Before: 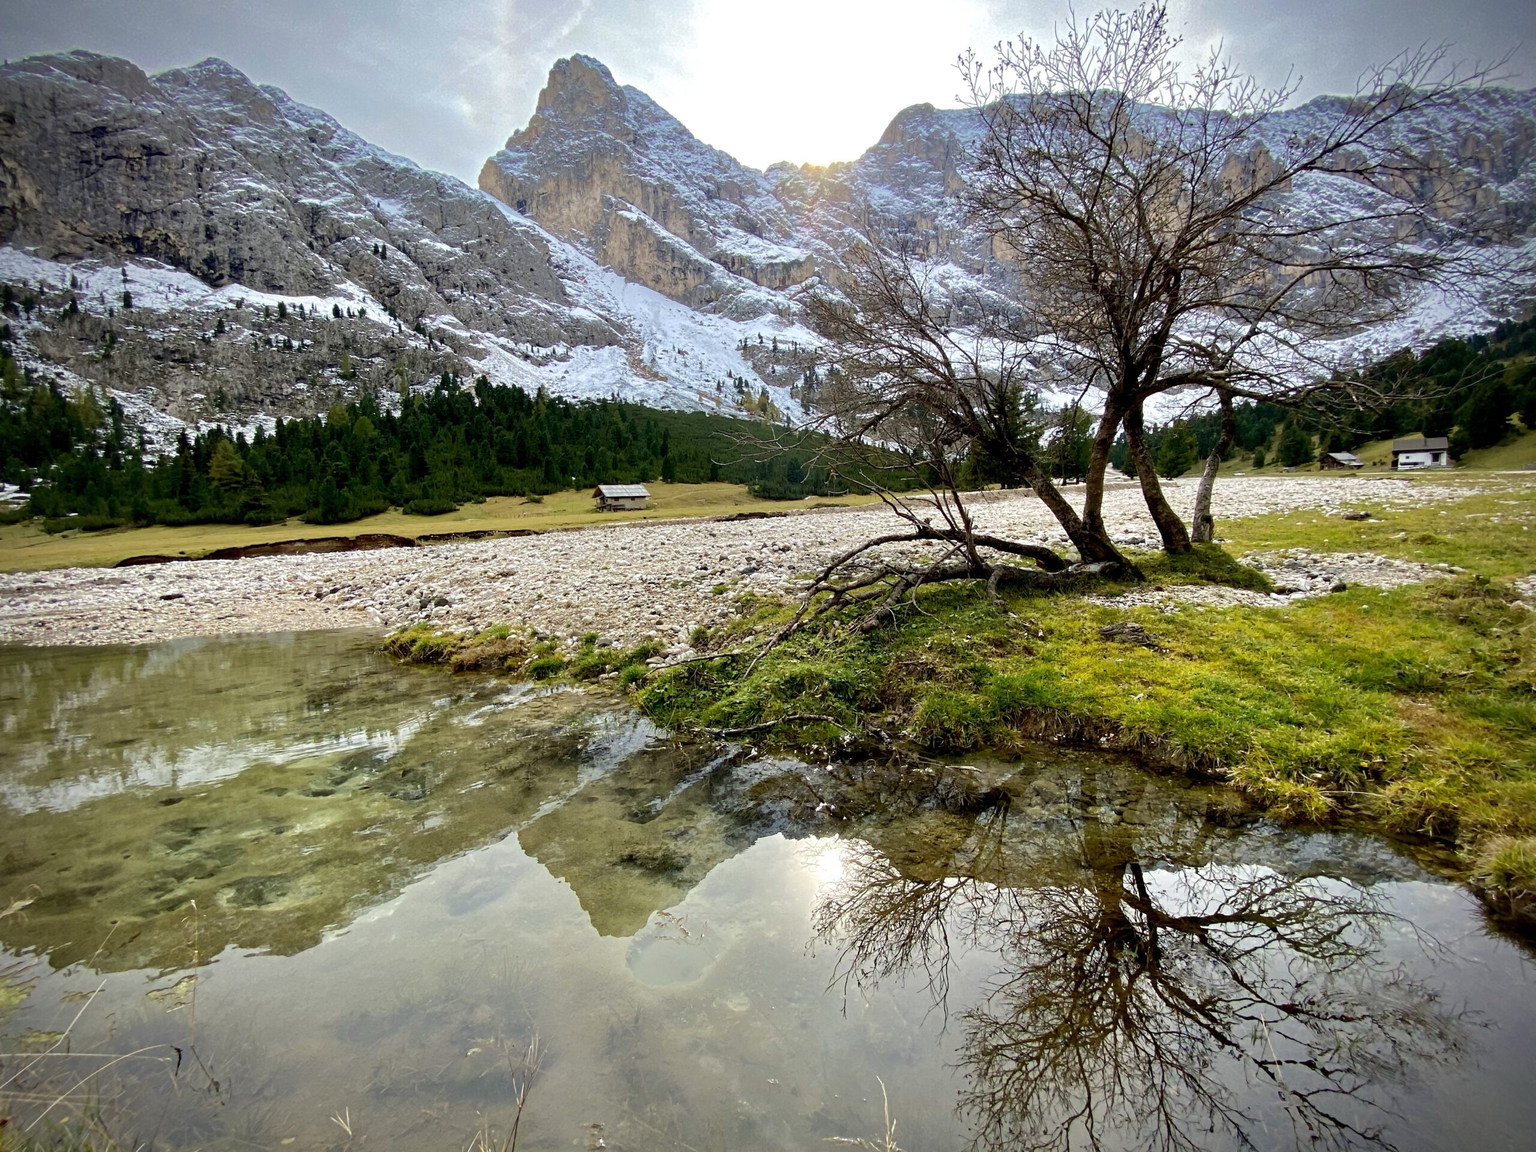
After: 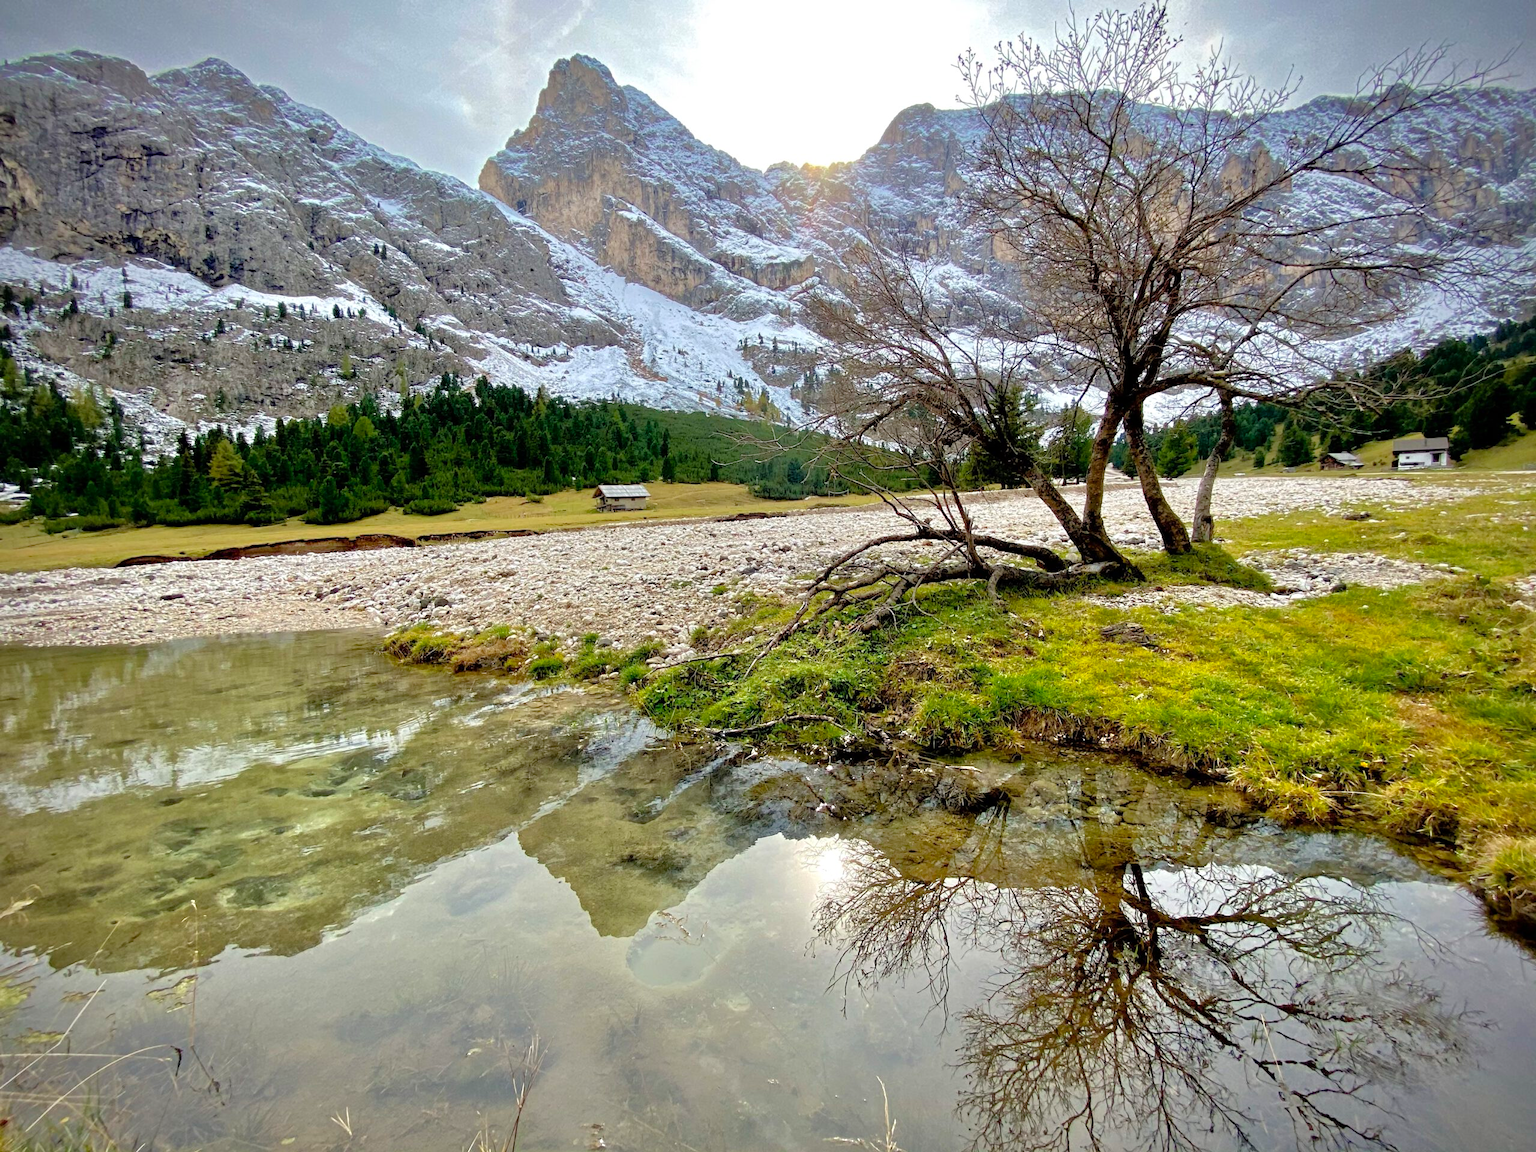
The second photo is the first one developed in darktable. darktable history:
contrast equalizer: octaves 7, y [[0.5 ×6], [0.5 ×6], [0.5, 0.5, 0.501, 0.545, 0.707, 0.863], [0 ×6], [0 ×6]]
tone equalizer: -7 EV 0.141 EV, -6 EV 0.578 EV, -5 EV 1.13 EV, -4 EV 1.32 EV, -3 EV 1.13 EV, -2 EV 0.6 EV, -1 EV 0.145 EV
